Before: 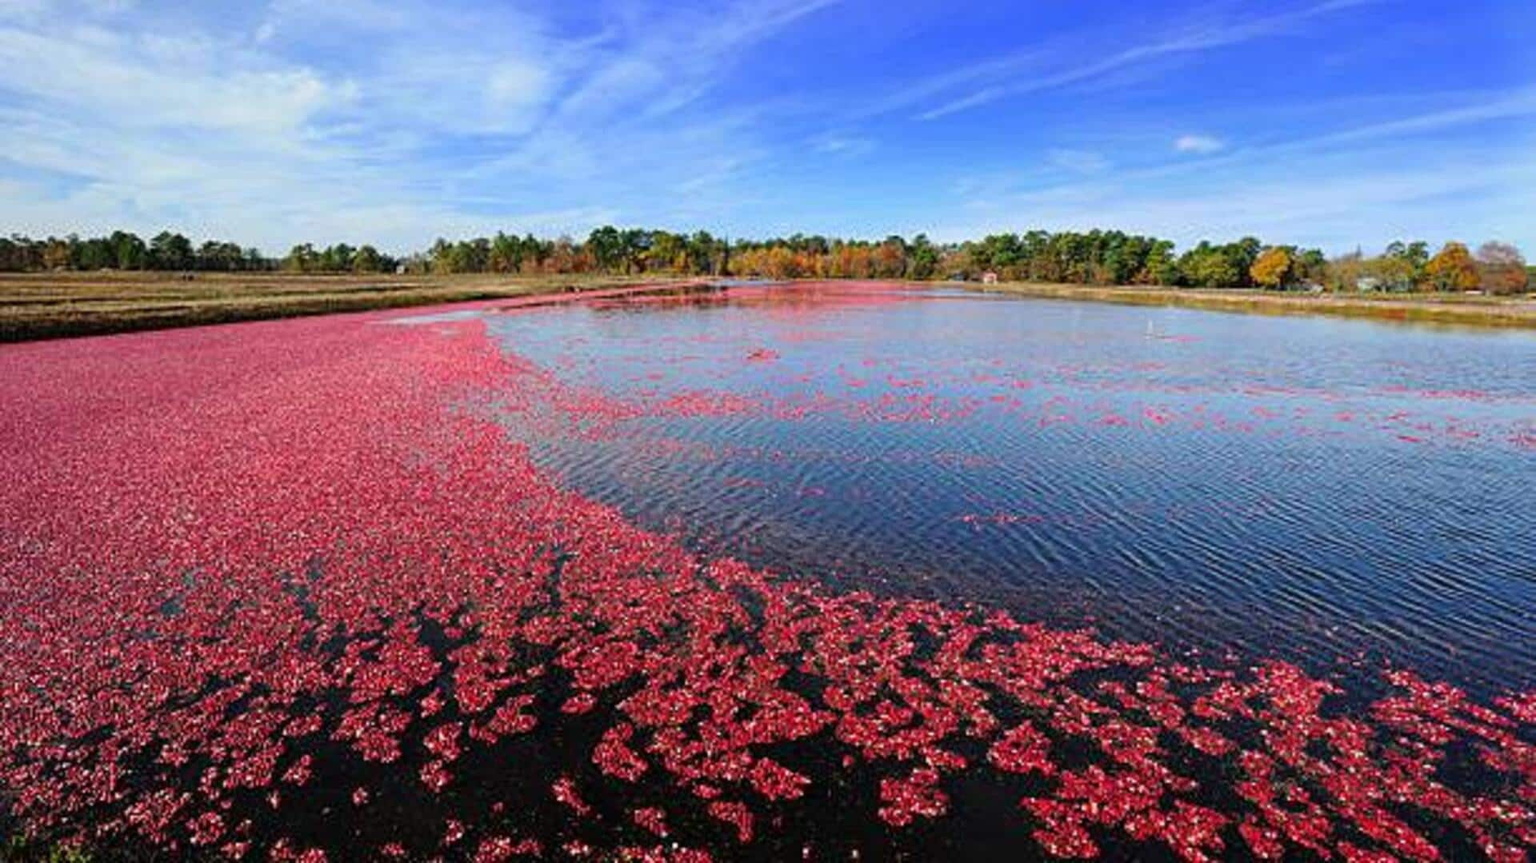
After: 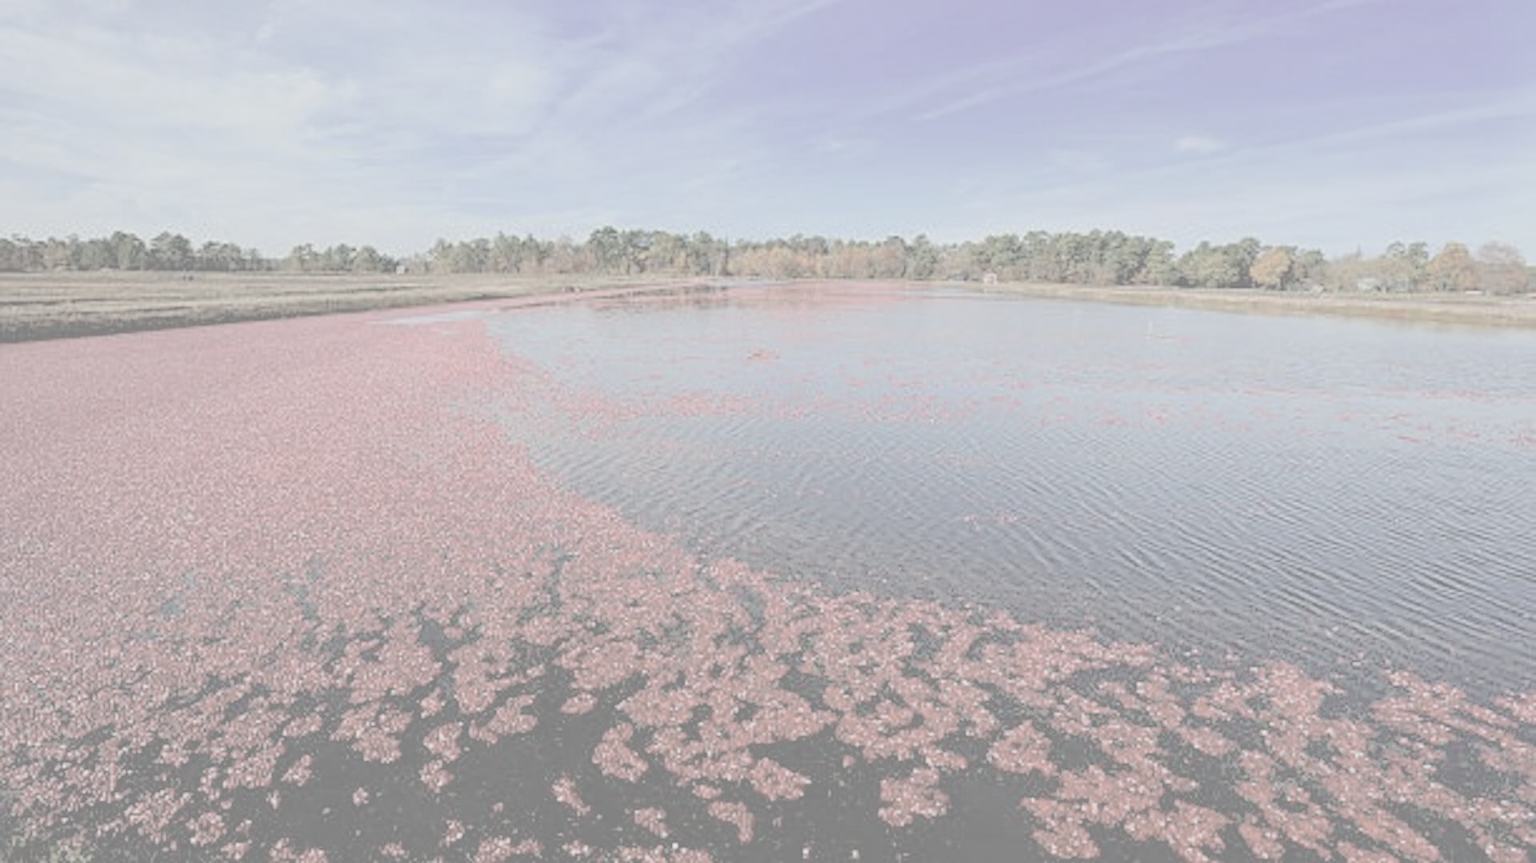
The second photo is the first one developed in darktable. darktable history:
tone curve: curves: ch0 [(0, 0) (0.003, 0.006) (0.011, 0.014) (0.025, 0.024) (0.044, 0.035) (0.069, 0.046) (0.1, 0.074) (0.136, 0.115) (0.177, 0.161) (0.224, 0.226) (0.277, 0.293) (0.335, 0.364) (0.399, 0.441) (0.468, 0.52) (0.543, 0.58) (0.623, 0.657) (0.709, 0.72) (0.801, 0.794) (0.898, 0.883) (1, 1)], preserve colors none
sharpen: amount 0.208
contrast brightness saturation: contrast -0.324, brightness 0.741, saturation -0.767
